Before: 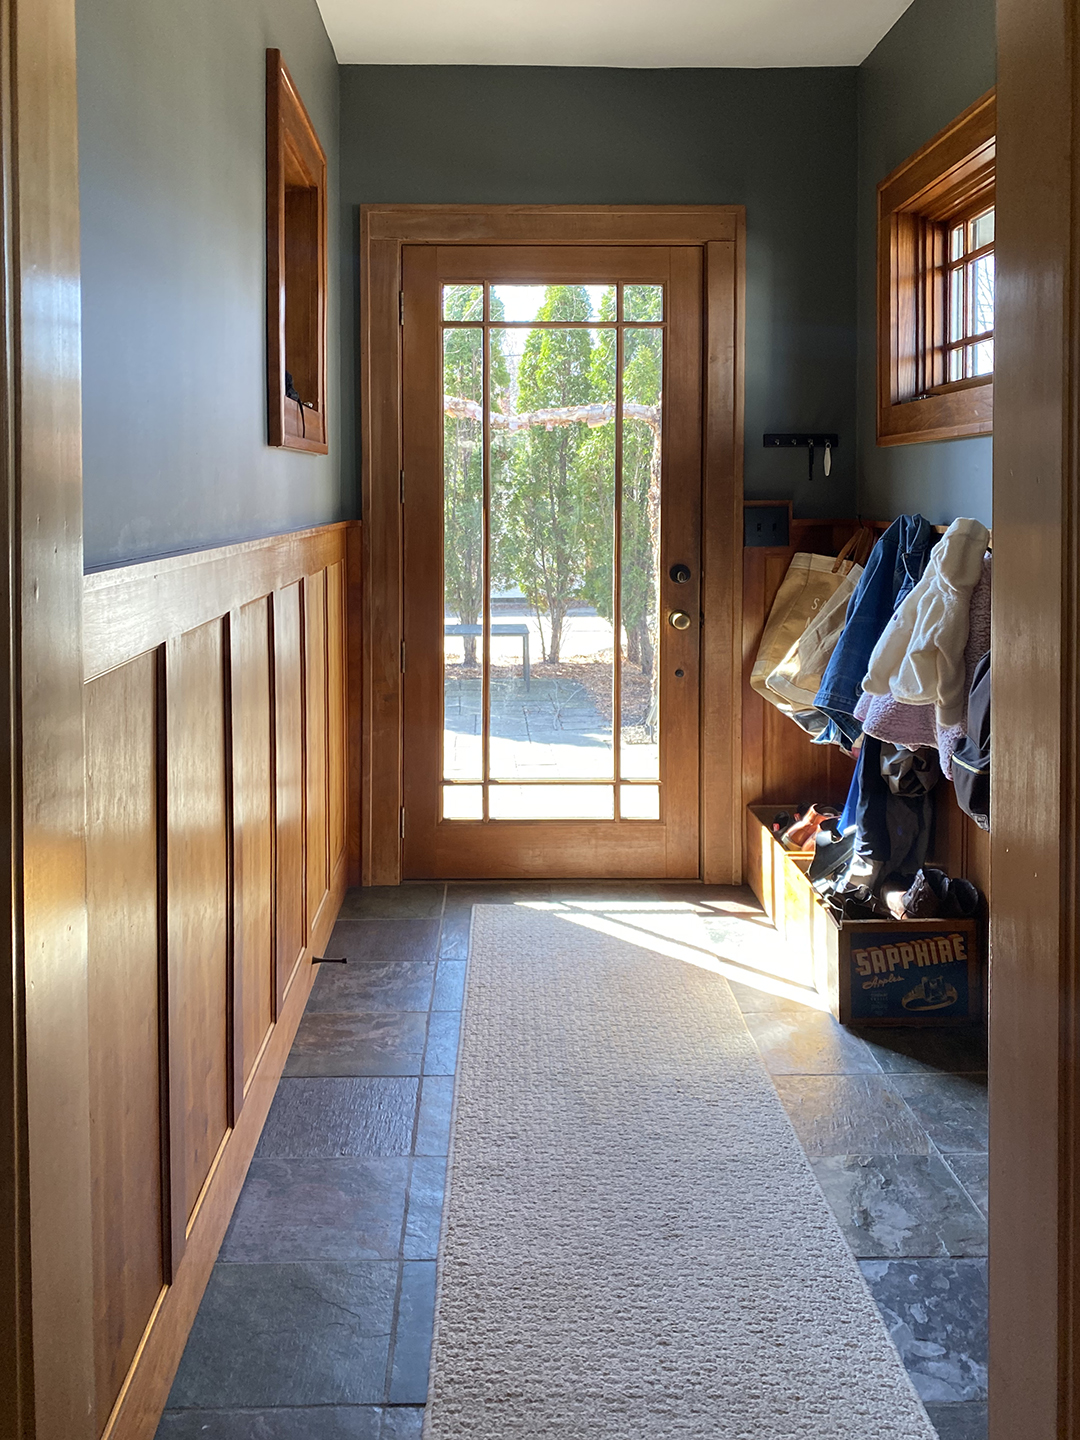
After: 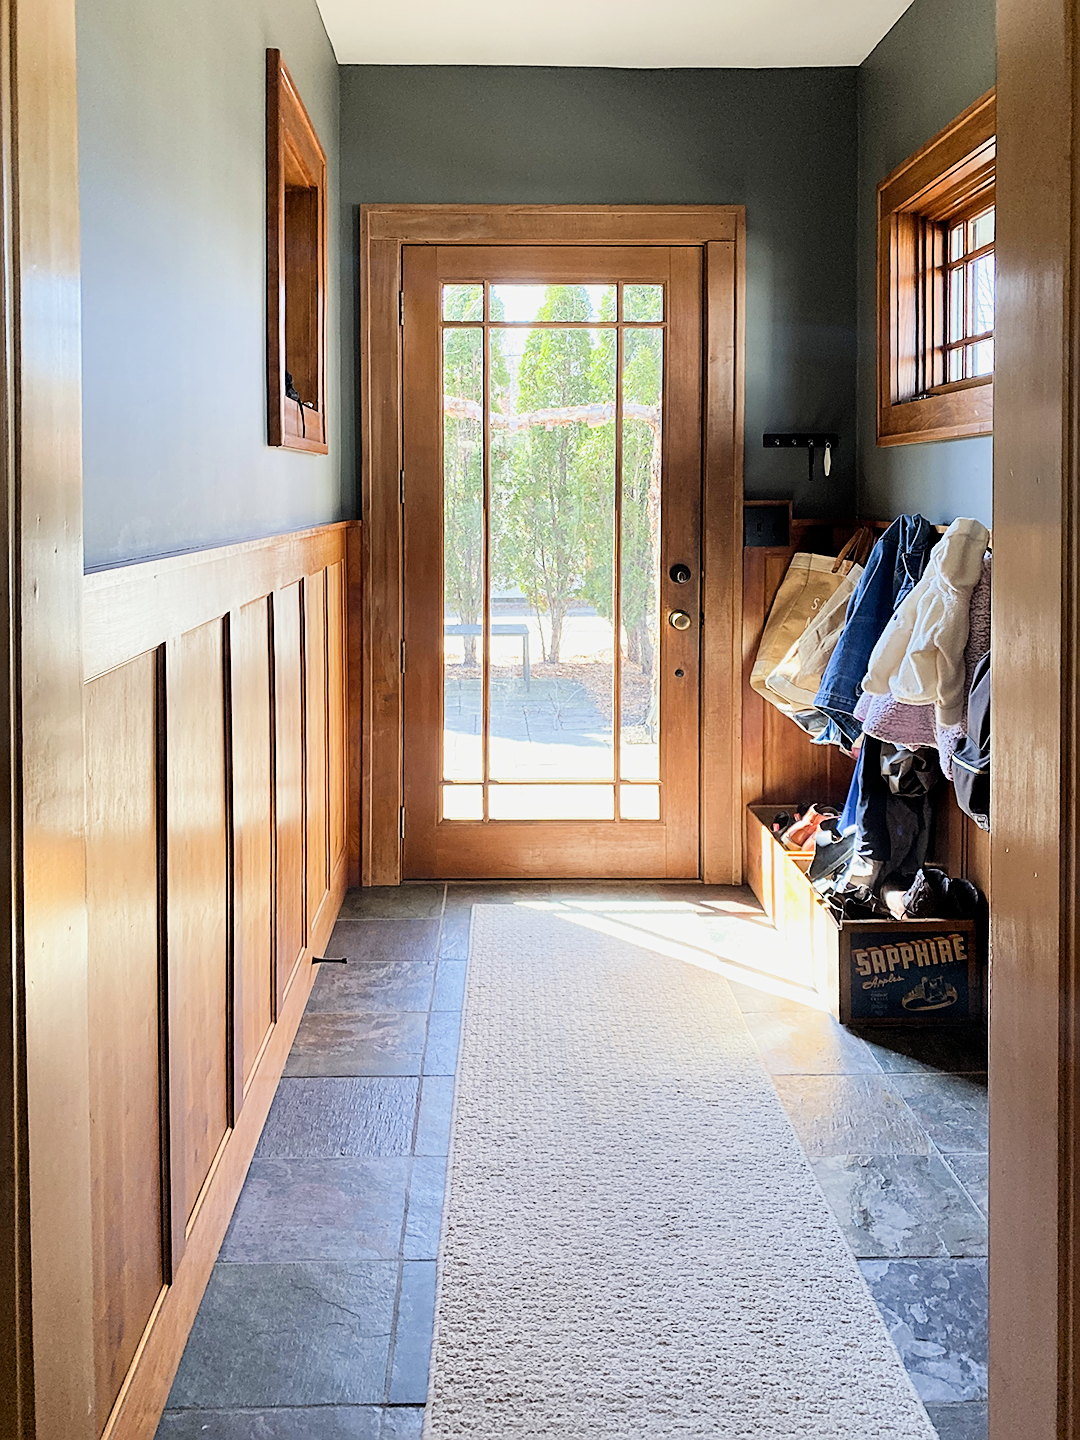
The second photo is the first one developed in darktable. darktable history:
exposure: black level correction 0.001, exposure 1.127 EV, compensate exposure bias true, compensate highlight preservation false
filmic rgb: middle gray luminance 28.9%, black relative exposure -10.29 EV, white relative exposure 5.47 EV, target black luminance 0%, hardness 3.94, latitude 2.25%, contrast 1.131, highlights saturation mix 3.79%, shadows ↔ highlights balance 15.02%
sharpen: on, module defaults
